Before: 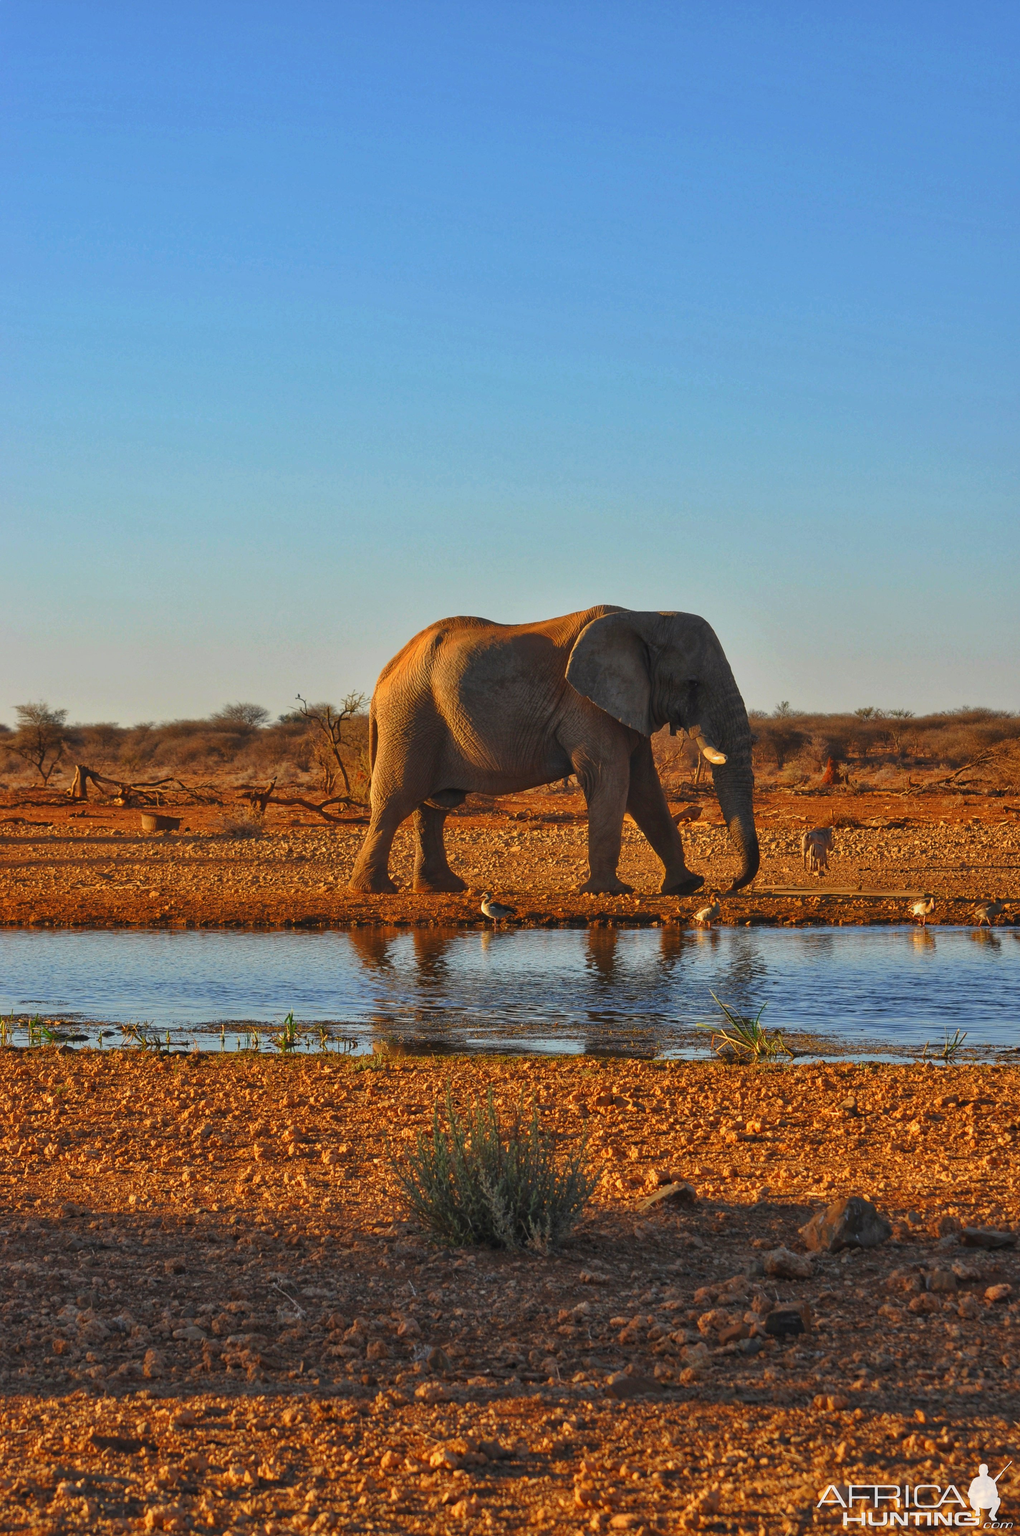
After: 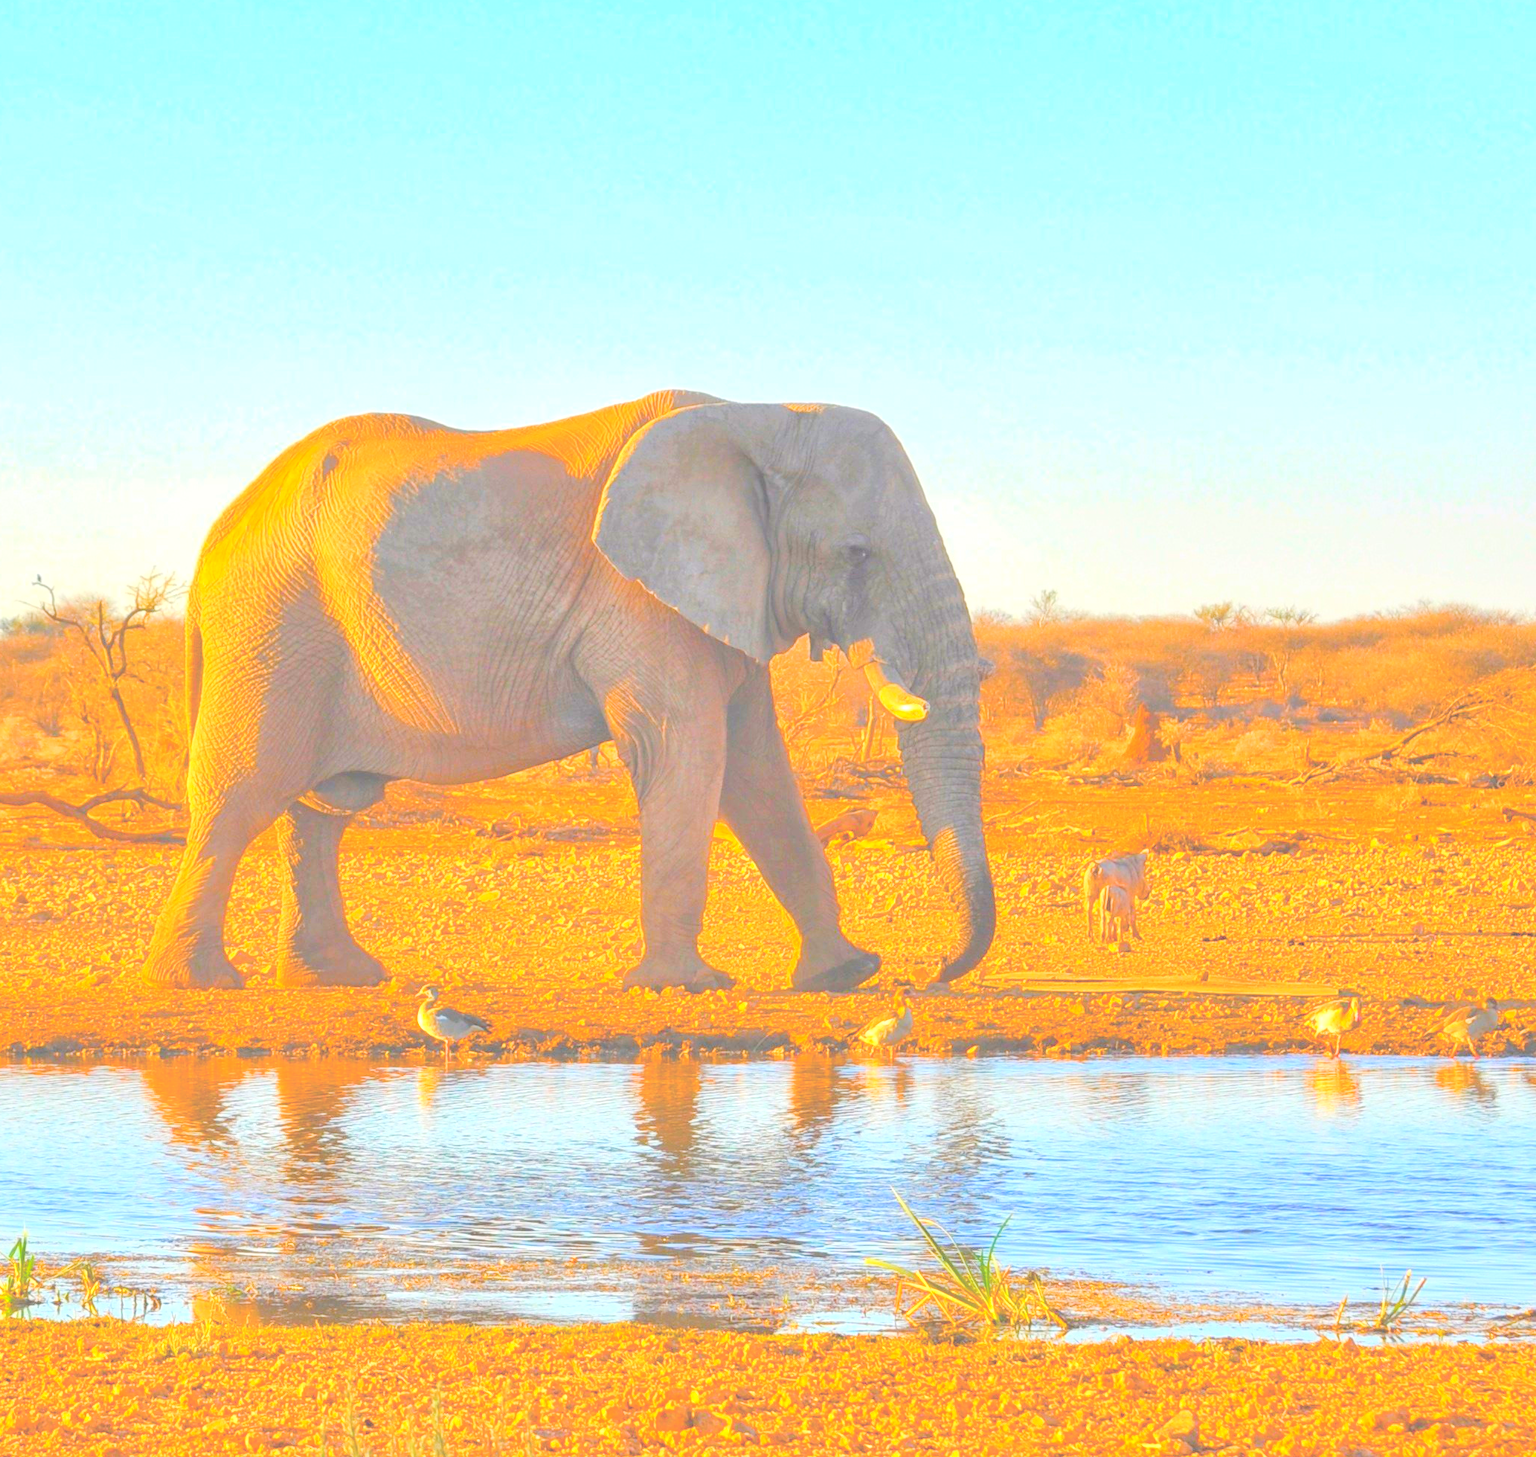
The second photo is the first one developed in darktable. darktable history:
color balance rgb: linear chroma grading › global chroma 15.046%, perceptual saturation grading › global saturation 20%, perceptual saturation grading › highlights -14.287%, perceptual saturation grading › shadows 49.529%, perceptual brilliance grading › global brilliance 1.499%, perceptual brilliance grading › highlights -3.974%
crop and rotate: left 27.474%, top 27.173%, bottom 27.124%
exposure: black level correction 0, exposure 1.199 EV, compensate exposure bias true, compensate highlight preservation false
contrast brightness saturation: brightness 0.988
